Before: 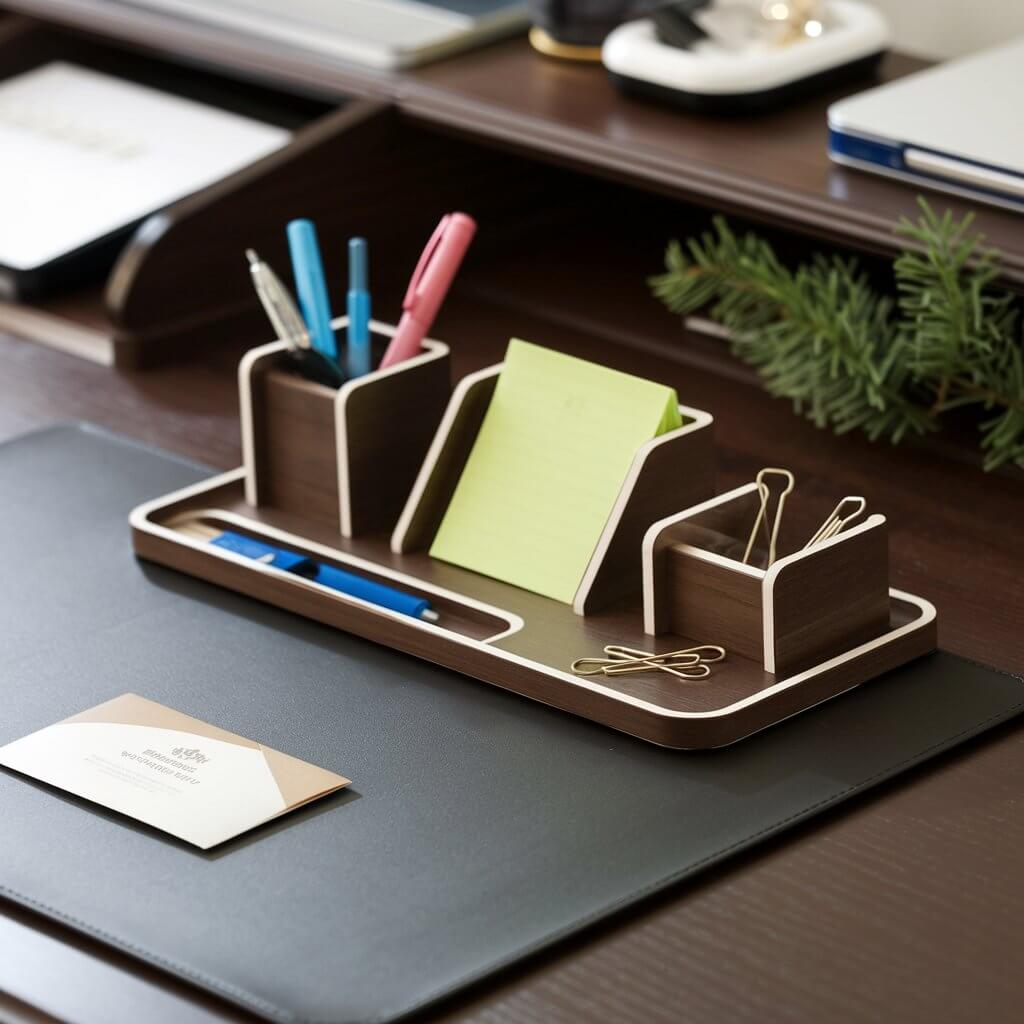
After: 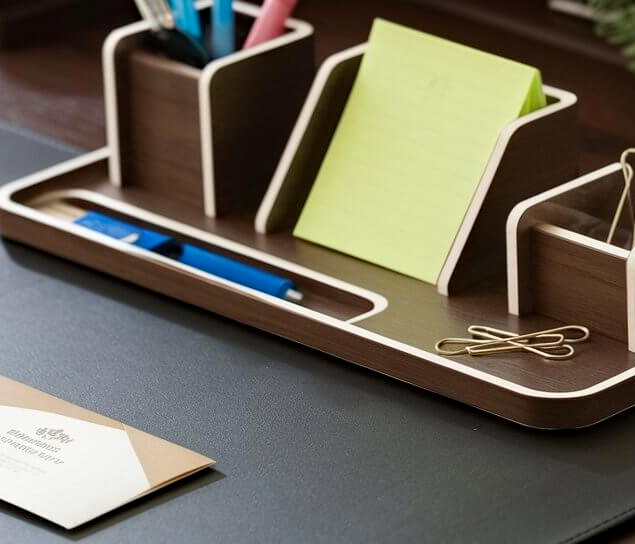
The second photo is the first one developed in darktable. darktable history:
crop: left 13.312%, top 31.28%, right 24.627%, bottom 15.582%
tone equalizer: on, module defaults
haze removal: compatibility mode true, adaptive false
